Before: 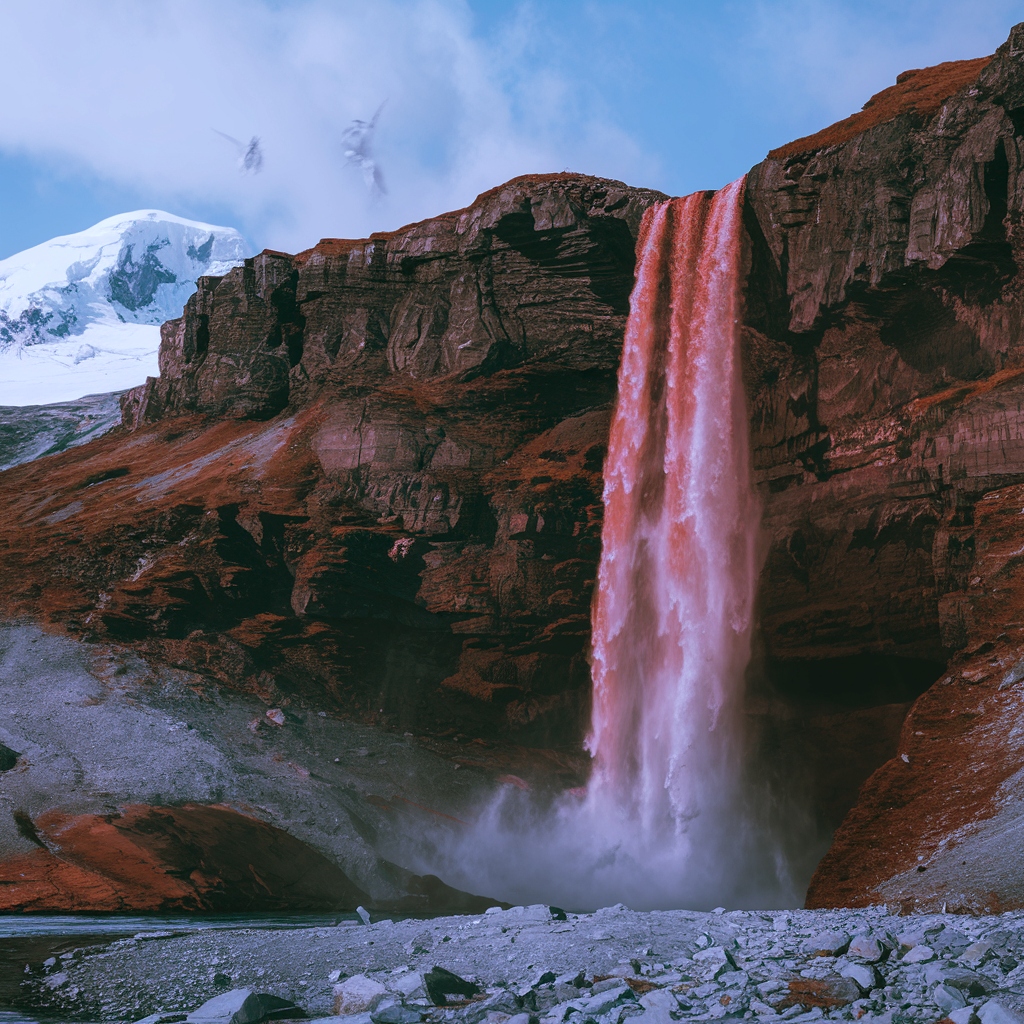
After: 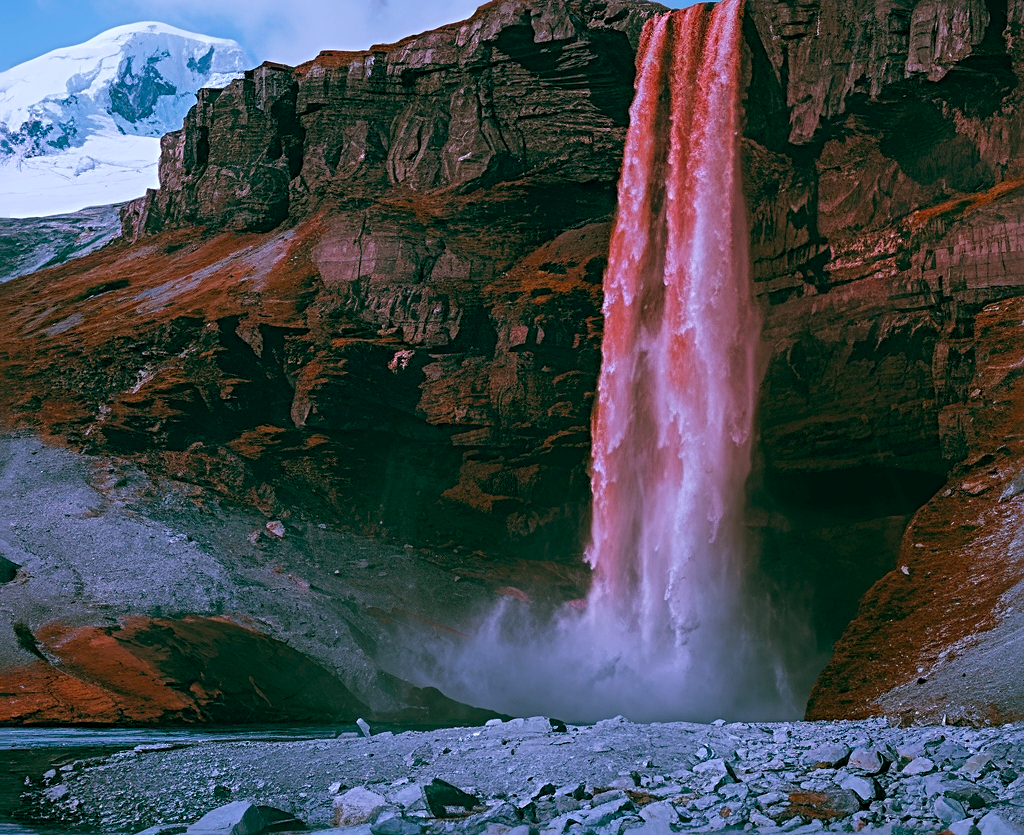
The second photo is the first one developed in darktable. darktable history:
color balance rgb: highlights gain › chroma 0.275%, highlights gain › hue 331.28°, global offset › luminance -0.312%, global offset › chroma 0.118%, global offset › hue 168.33°, perceptual saturation grading › global saturation 30.543%, perceptual brilliance grading › global brilliance 2.062%, perceptual brilliance grading › highlights -3.501%
crop and rotate: top 18.394%
sharpen: radius 3.965
